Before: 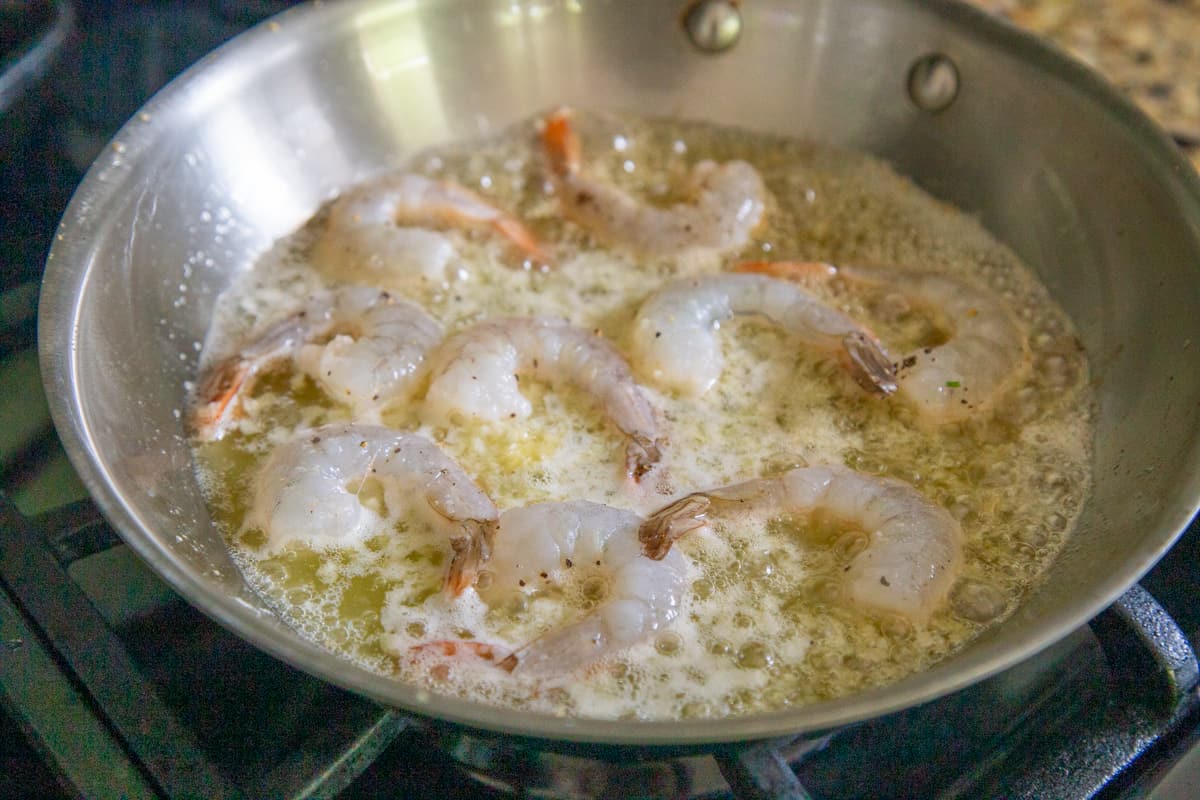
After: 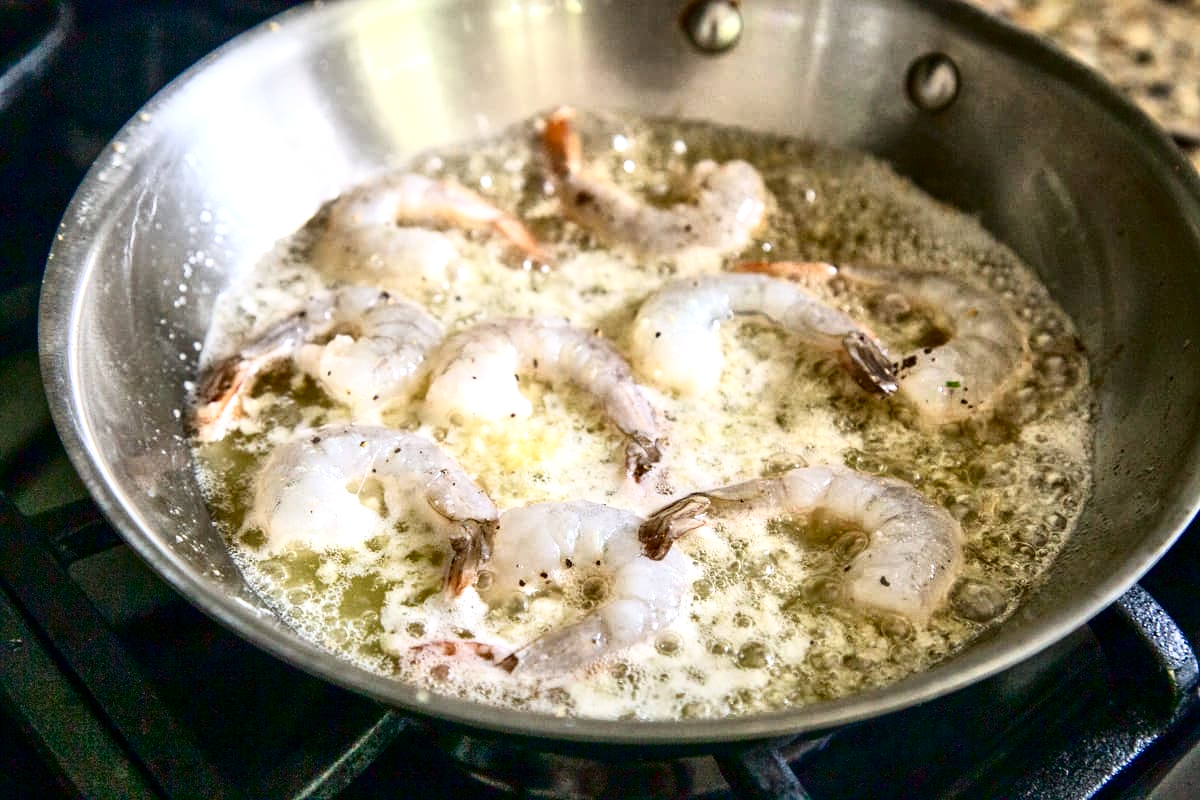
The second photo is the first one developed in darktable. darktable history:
tone curve: curves: ch0 [(0, 0) (0.003, 0.002) (0.011, 0.005) (0.025, 0.011) (0.044, 0.017) (0.069, 0.021) (0.1, 0.027) (0.136, 0.035) (0.177, 0.05) (0.224, 0.076) (0.277, 0.126) (0.335, 0.212) (0.399, 0.333) (0.468, 0.473) (0.543, 0.627) (0.623, 0.784) (0.709, 0.9) (0.801, 0.963) (0.898, 0.988) (1, 1)], color space Lab, independent channels, preserve colors none
local contrast: mode bilateral grid, contrast 19, coarseness 51, detail 143%, midtone range 0.2
exposure: compensate highlight preservation false
